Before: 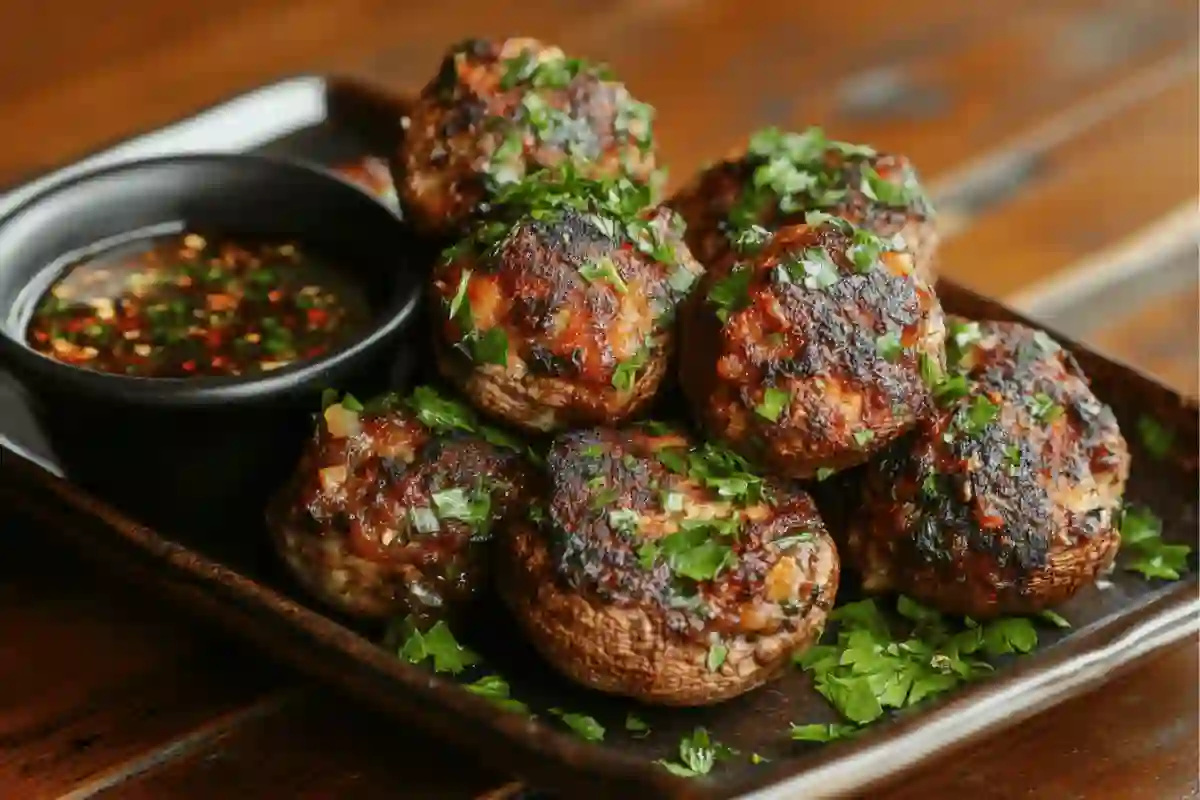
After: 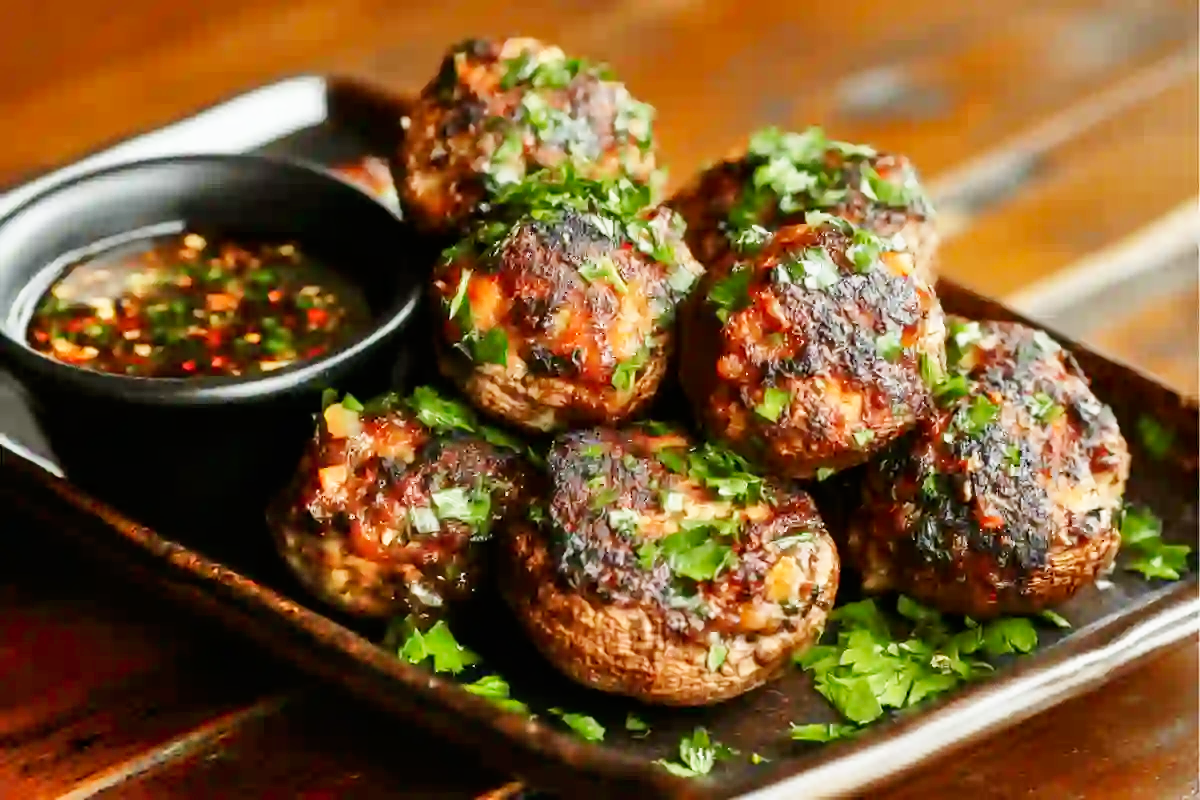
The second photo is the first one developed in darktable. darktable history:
shadows and highlights: soften with gaussian
base curve: curves: ch0 [(0, 0) (0.005, 0.002) (0.15, 0.3) (0.4, 0.7) (0.75, 0.95) (1, 1)], preserve colors none
